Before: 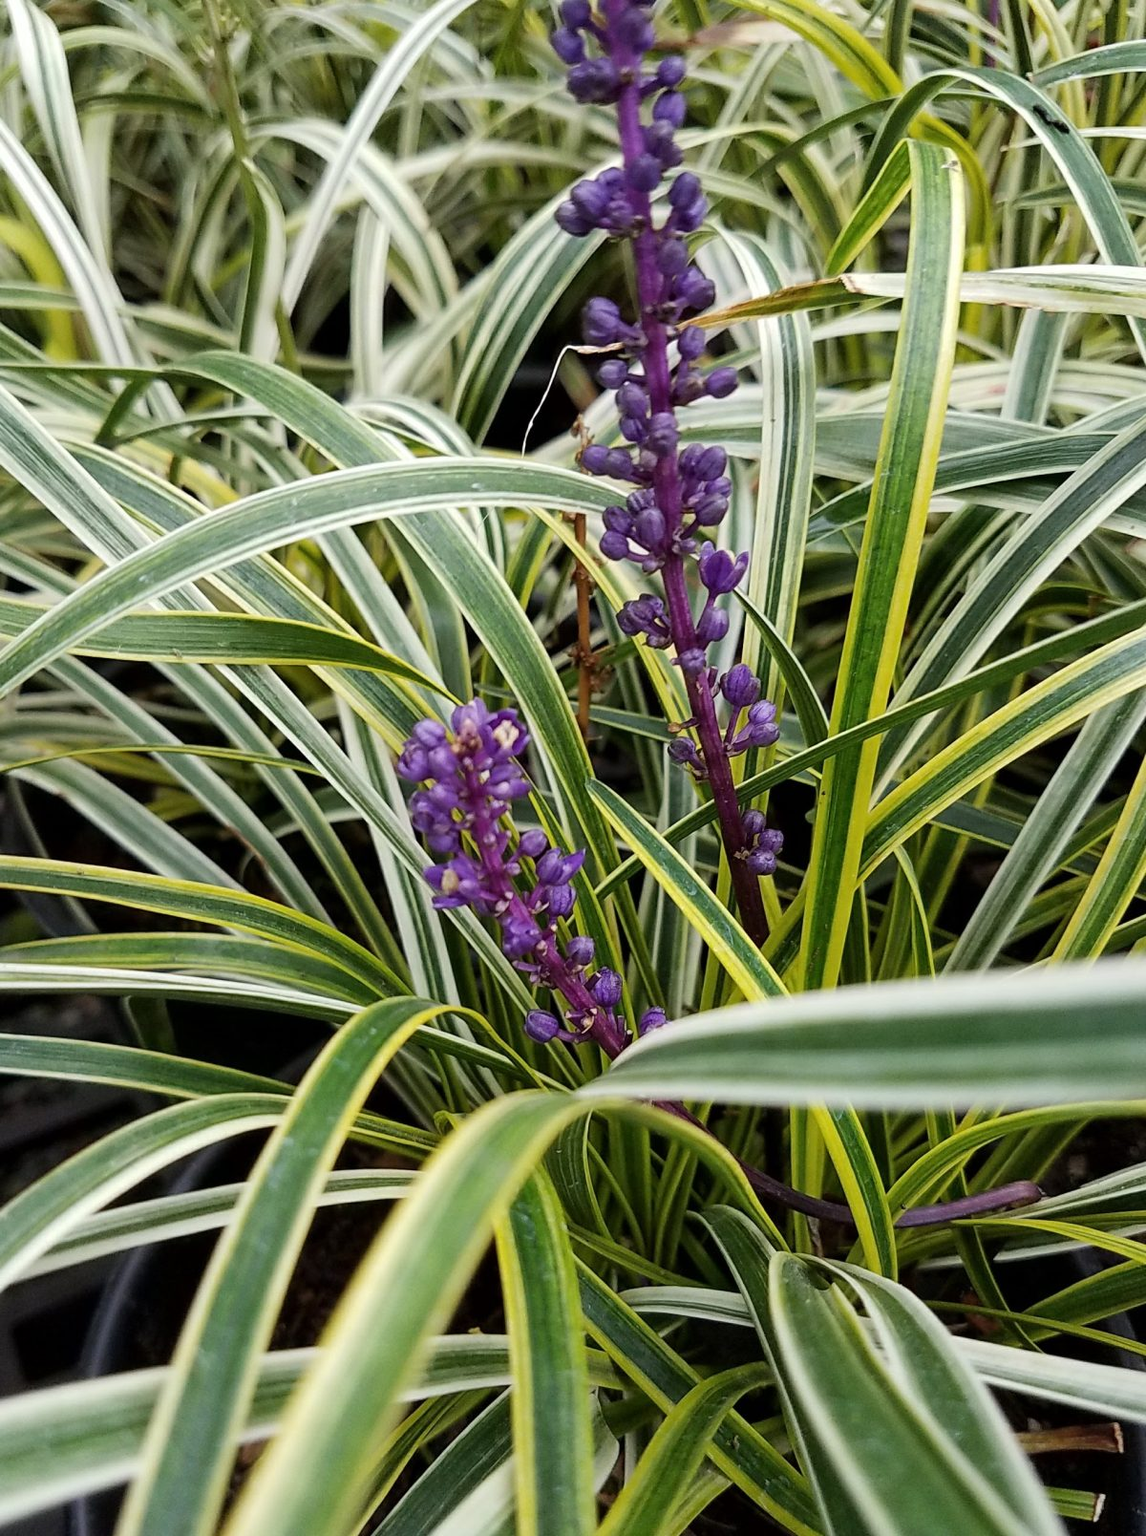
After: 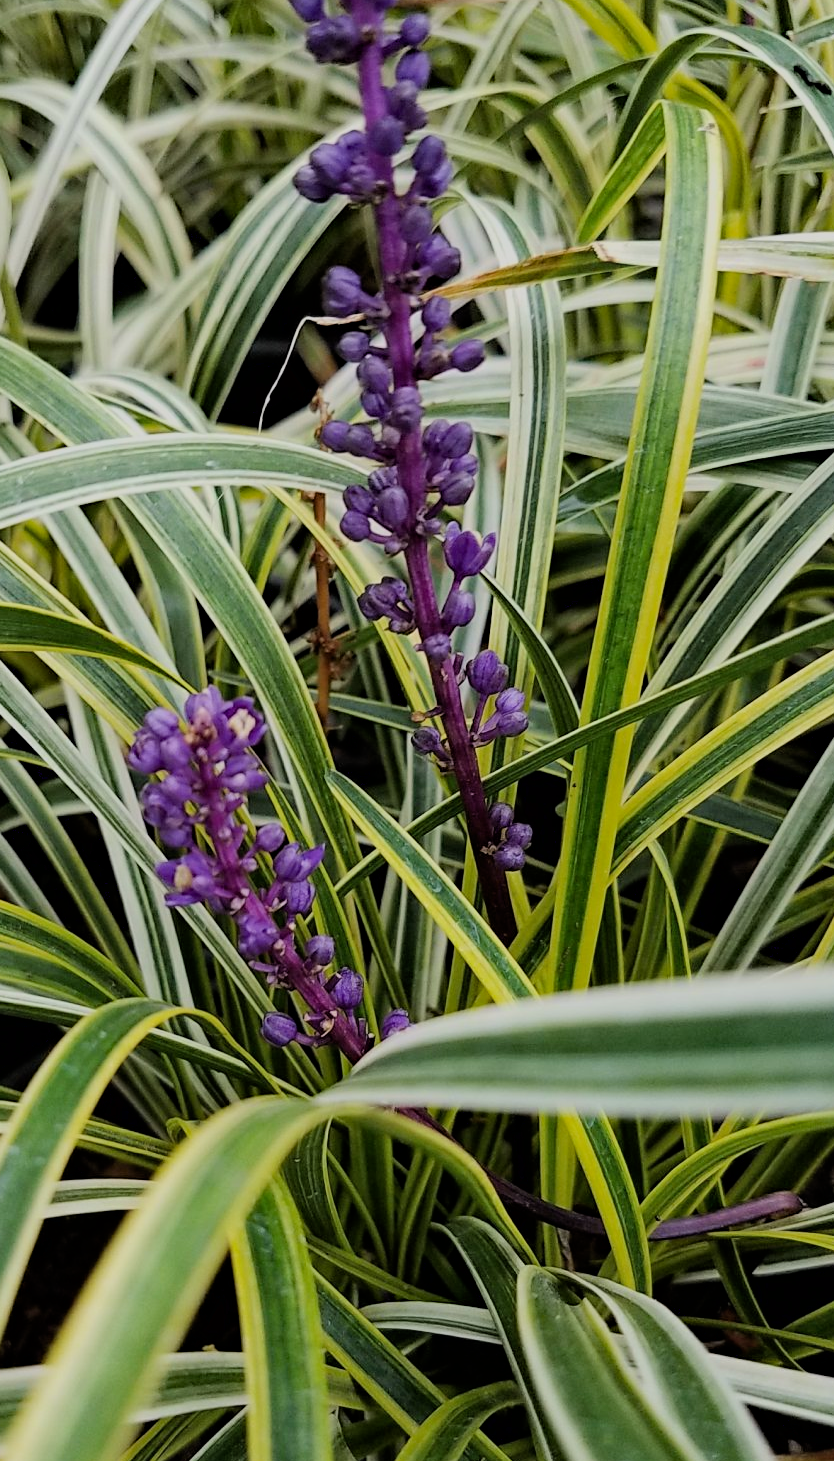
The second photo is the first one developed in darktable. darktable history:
haze removal: compatibility mode true, adaptive false
crop and rotate: left 24.034%, top 2.838%, right 6.406%, bottom 6.299%
filmic rgb: black relative exposure -7.65 EV, white relative exposure 4.56 EV, hardness 3.61, color science v6 (2022)
